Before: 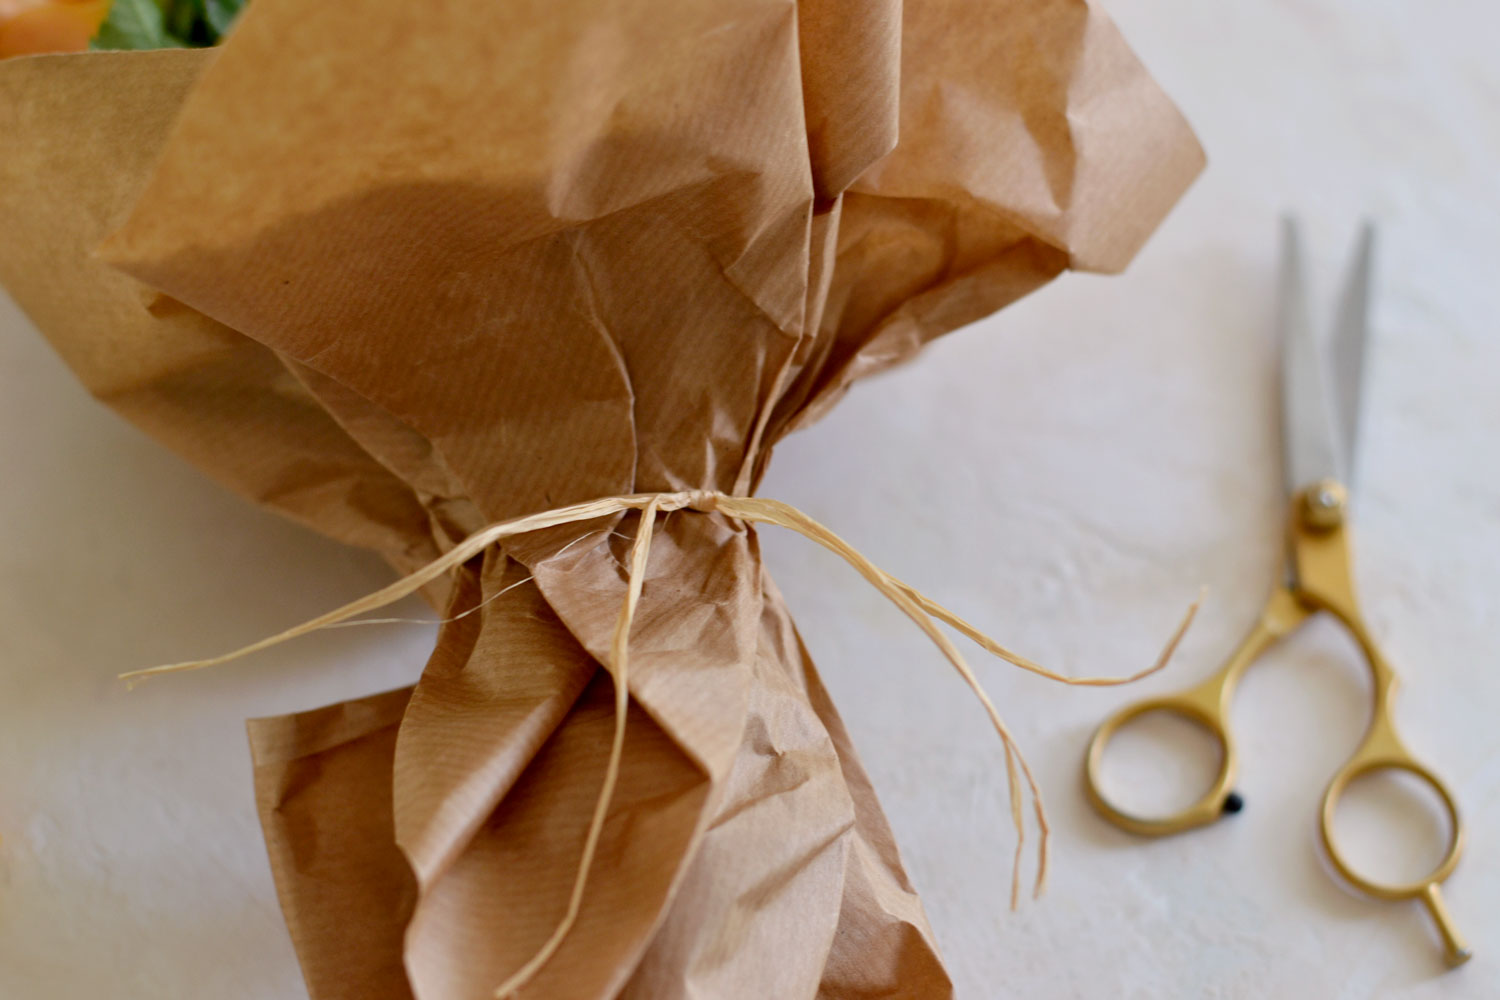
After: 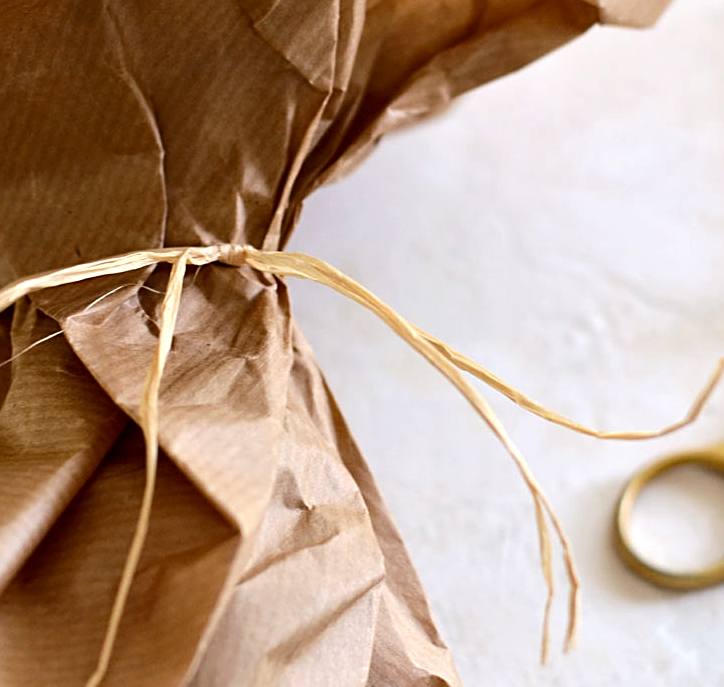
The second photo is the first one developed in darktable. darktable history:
sharpen: on, module defaults
crop: left 31.379%, top 24.658%, right 20.326%, bottom 6.628%
tone equalizer: -8 EV -0.75 EV, -7 EV -0.7 EV, -6 EV -0.6 EV, -5 EV -0.4 EV, -3 EV 0.4 EV, -2 EV 0.6 EV, -1 EV 0.7 EV, +0 EV 0.75 EV, edges refinement/feathering 500, mask exposure compensation -1.57 EV, preserve details no
